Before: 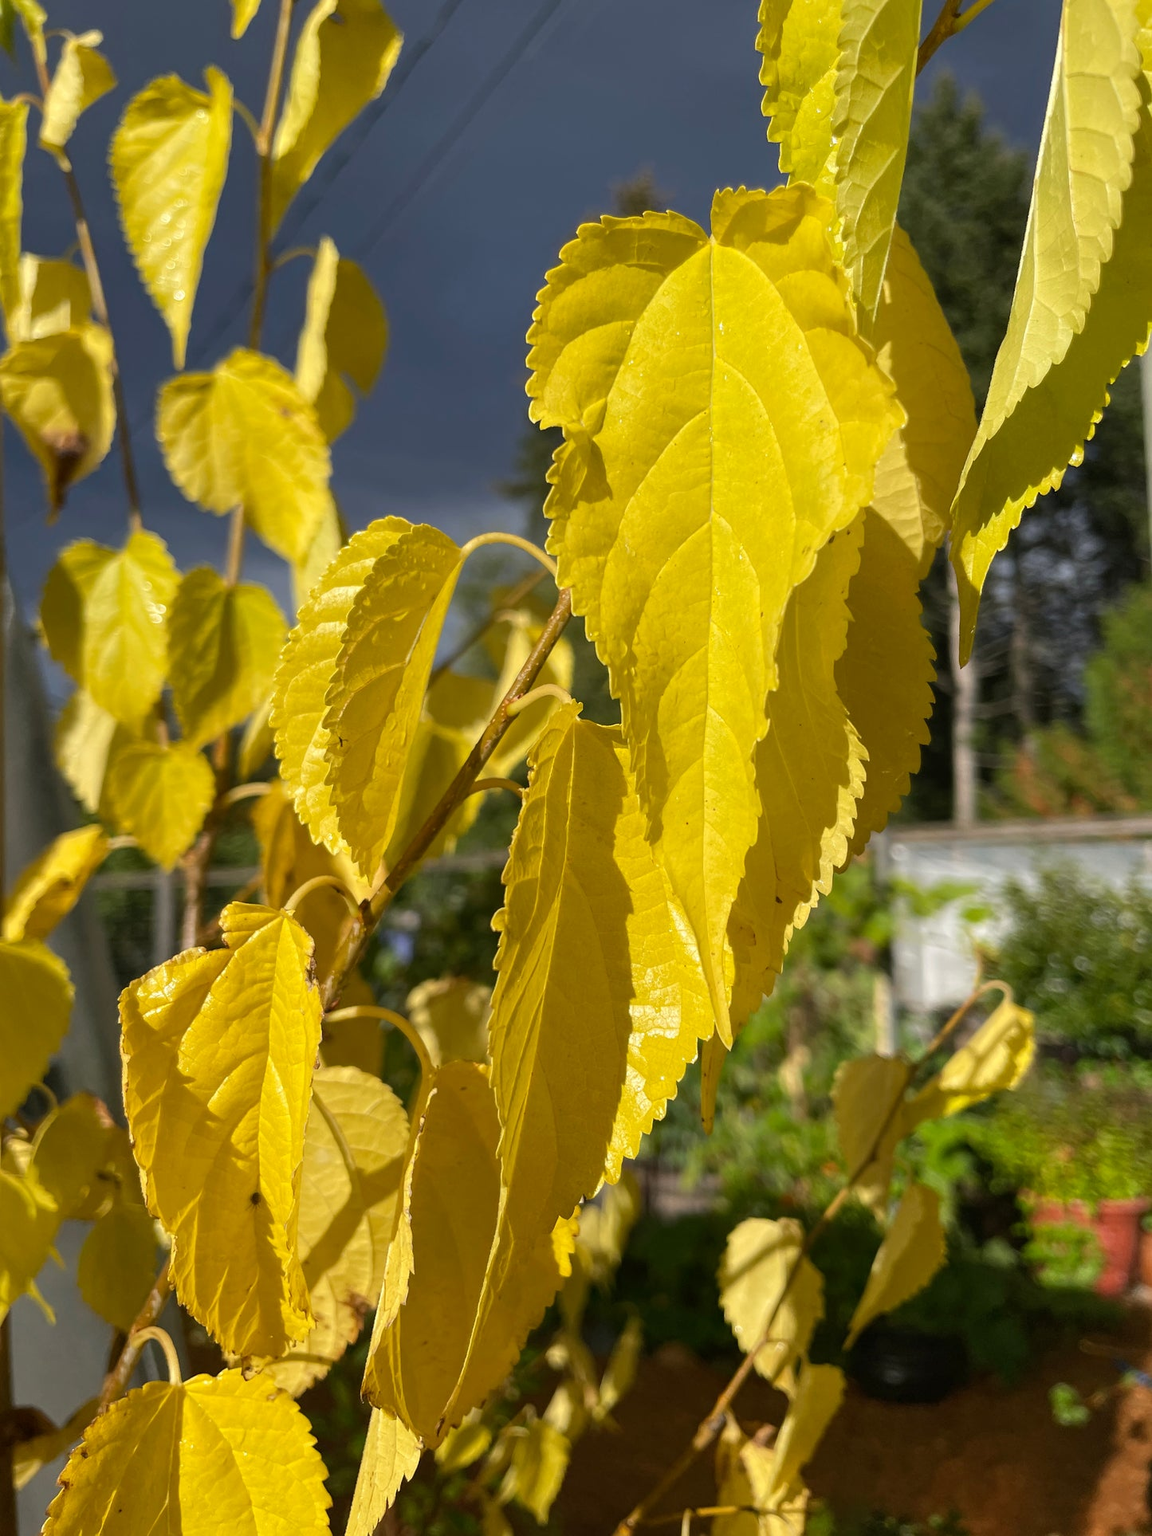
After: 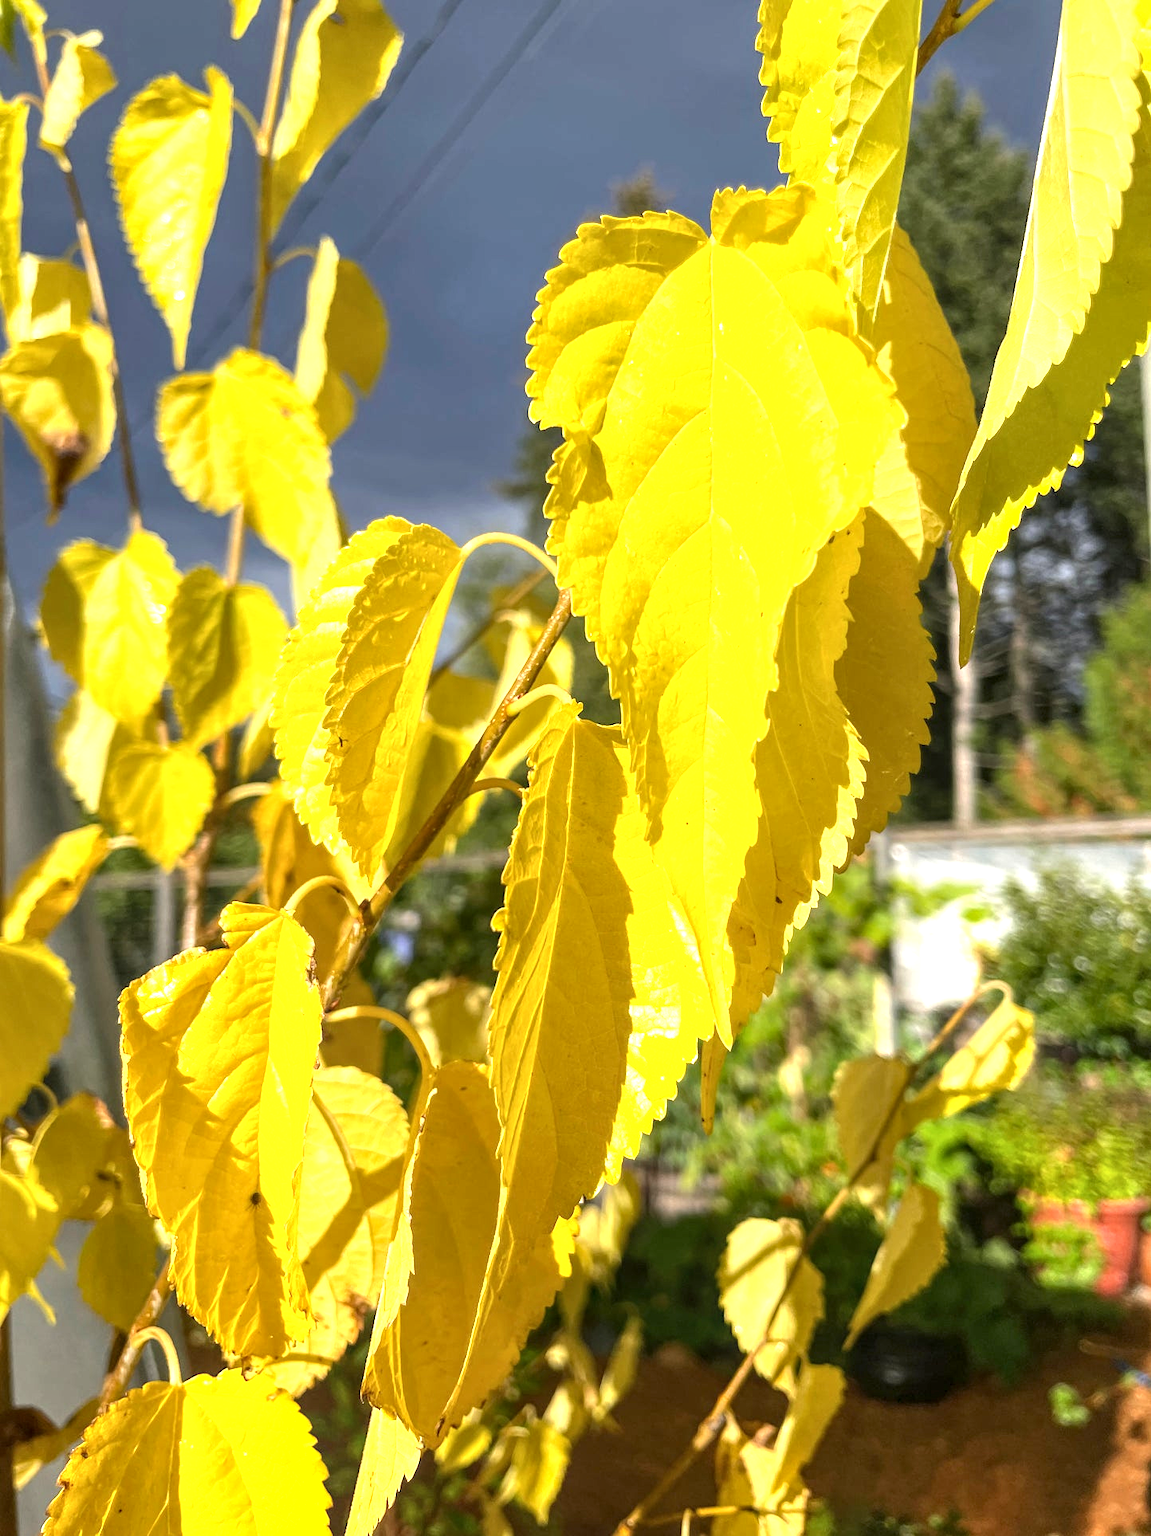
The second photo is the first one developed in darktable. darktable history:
local contrast: on, module defaults
exposure: exposure 1.089 EV, compensate highlight preservation false
